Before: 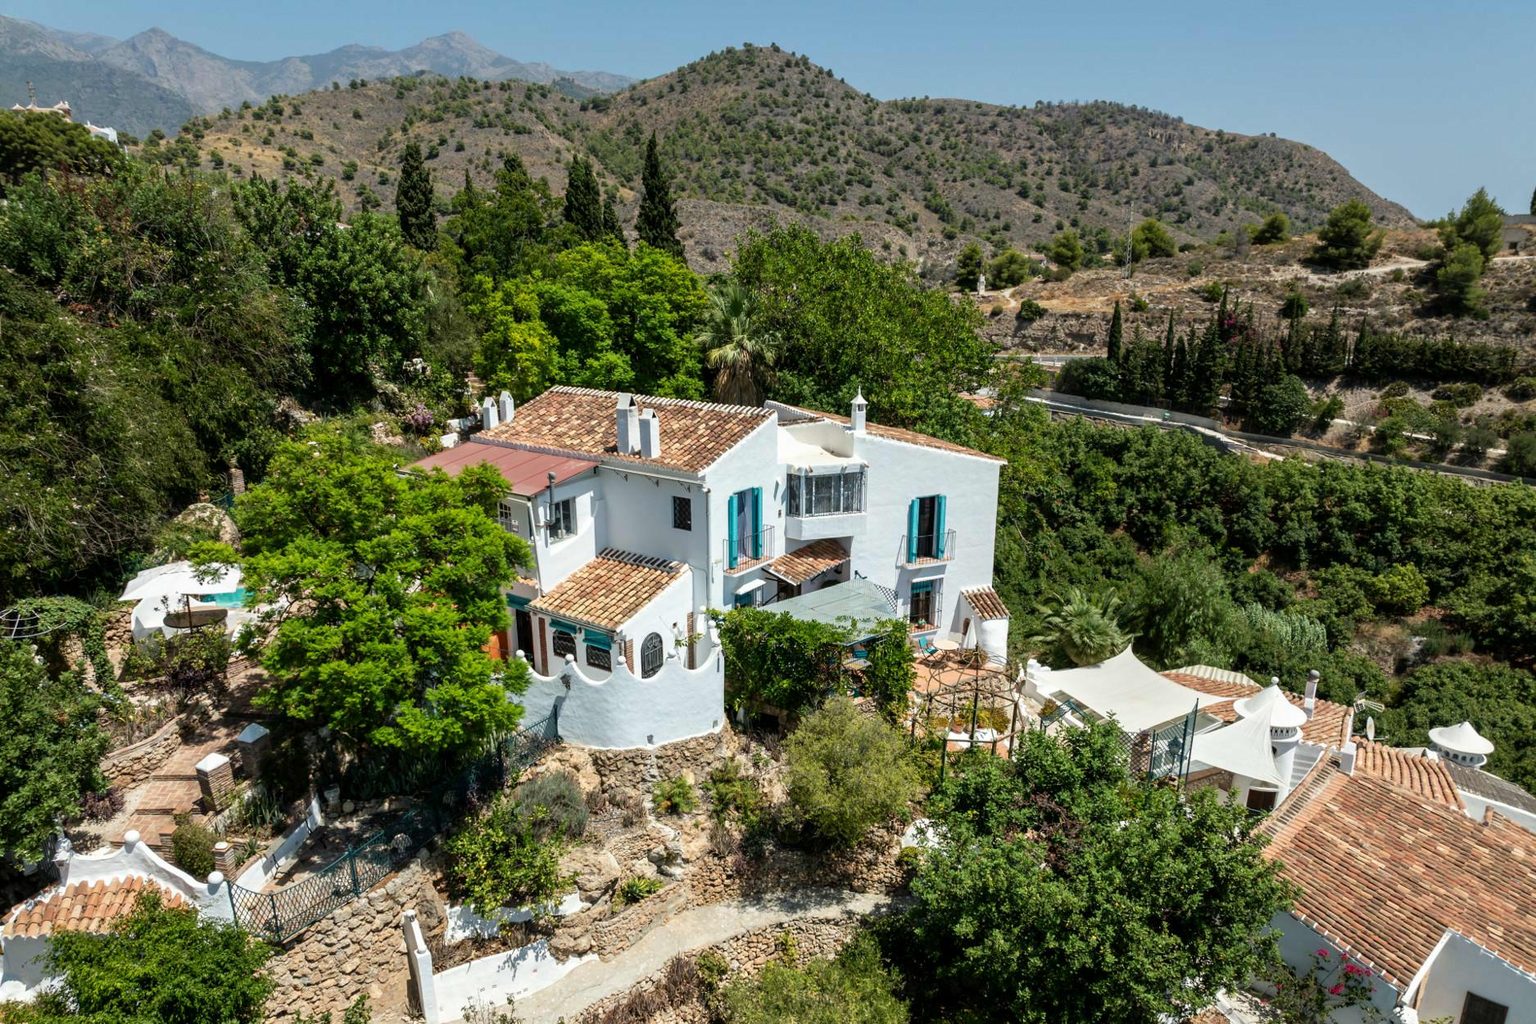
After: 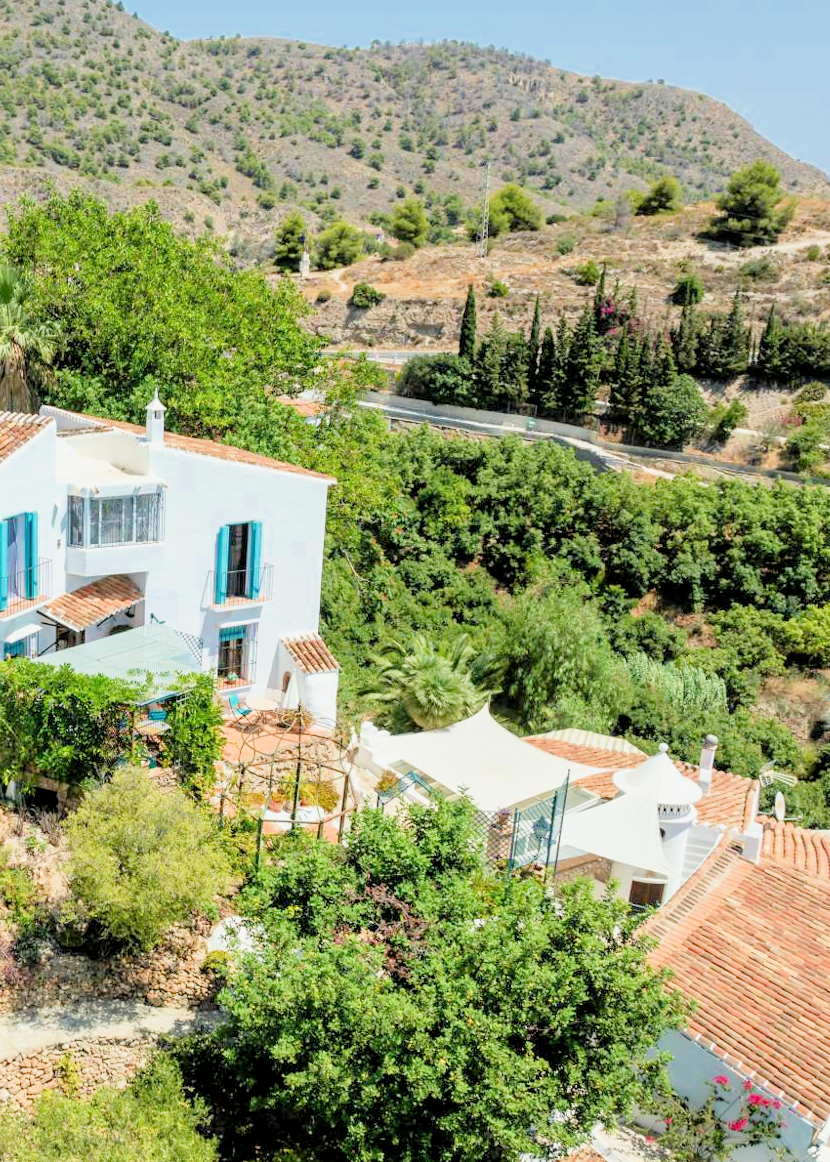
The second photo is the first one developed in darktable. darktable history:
crop: left 47.628%, top 6.643%, right 7.874%
filmic rgb: middle gray luminance 3.44%, black relative exposure -5.92 EV, white relative exposure 6.33 EV, threshold 6 EV, dynamic range scaling 22.4%, target black luminance 0%, hardness 2.33, latitude 45.85%, contrast 0.78, highlights saturation mix 100%, shadows ↔ highlights balance 0.033%, add noise in highlights 0, preserve chrominance max RGB, color science v3 (2019), use custom middle-gray values true, iterations of high-quality reconstruction 0, contrast in highlights soft, enable highlight reconstruction true
